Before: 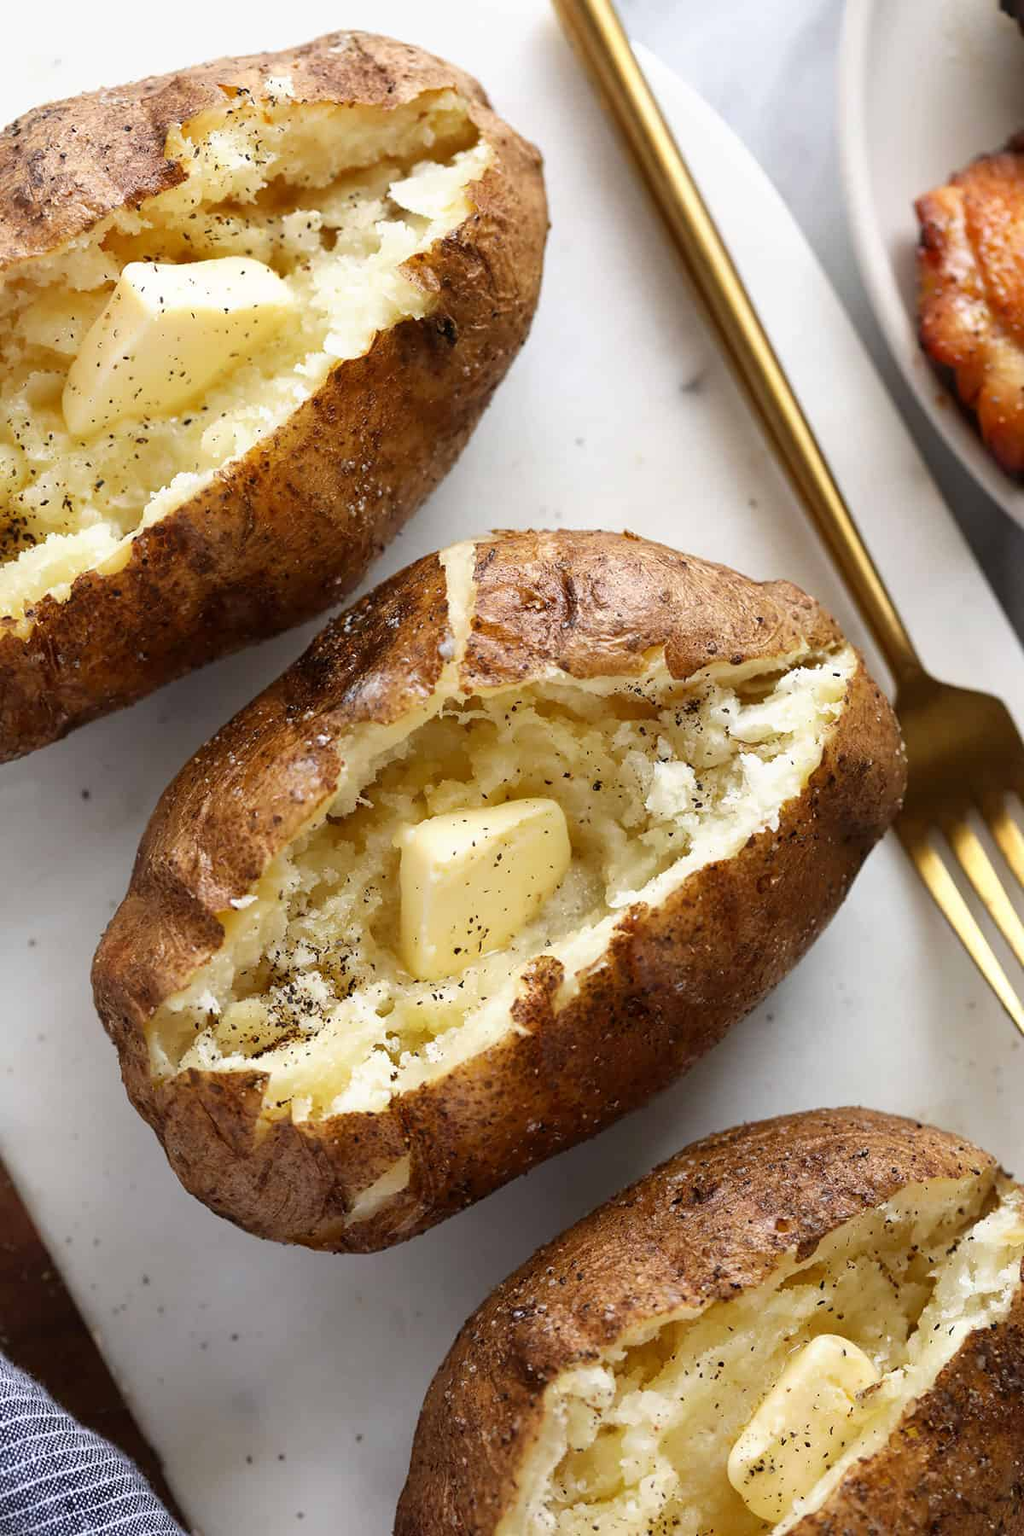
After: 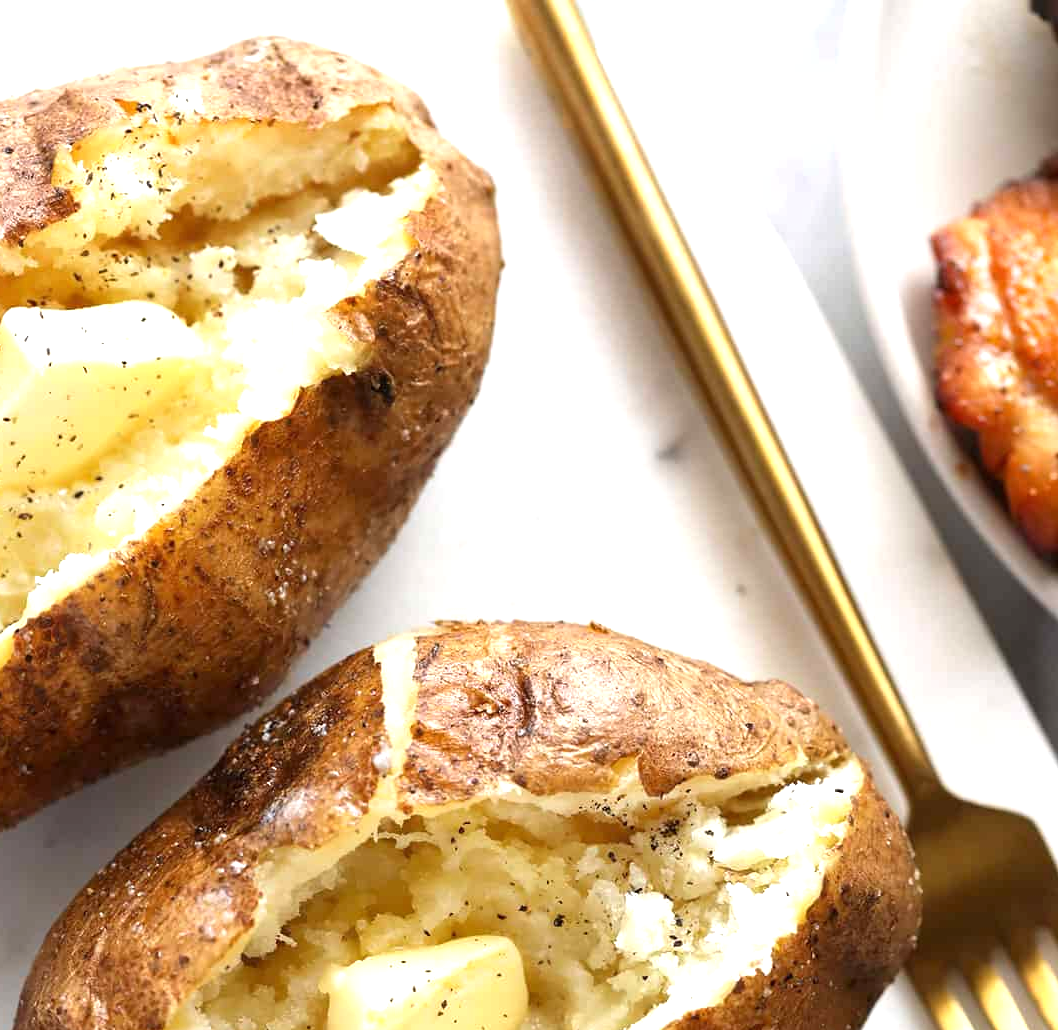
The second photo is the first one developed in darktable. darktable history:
exposure: black level correction 0, exposure 0.7 EV, compensate exposure bias true, compensate highlight preservation false
crop and rotate: left 11.812%, bottom 42.776%
